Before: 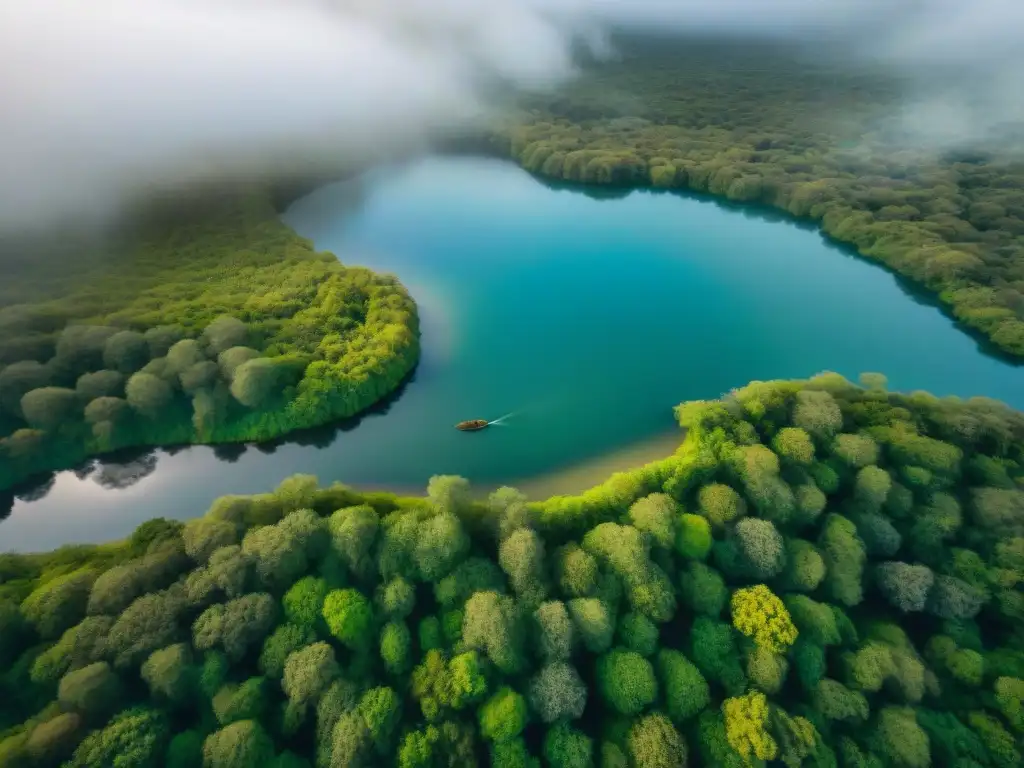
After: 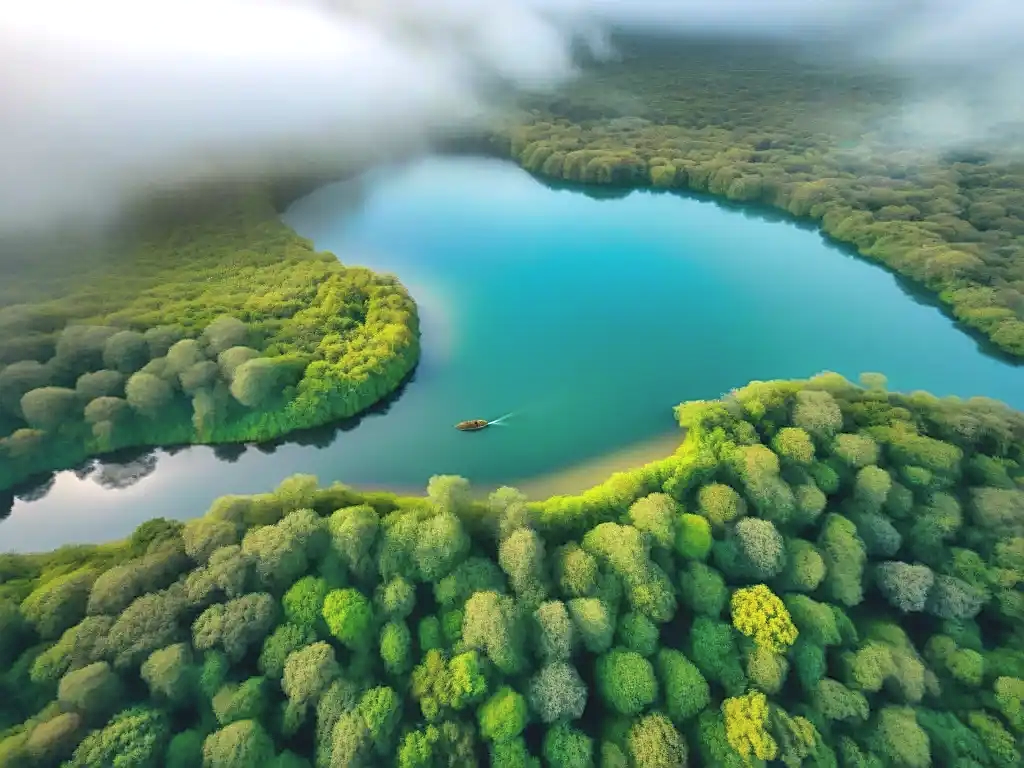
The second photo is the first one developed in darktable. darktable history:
sharpen: on, module defaults
exposure: exposure 0.372 EV, compensate exposure bias true, compensate highlight preservation false
contrast brightness saturation: brightness 0.14
shadows and highlights: low approximation 0.01, soften with gaussian
